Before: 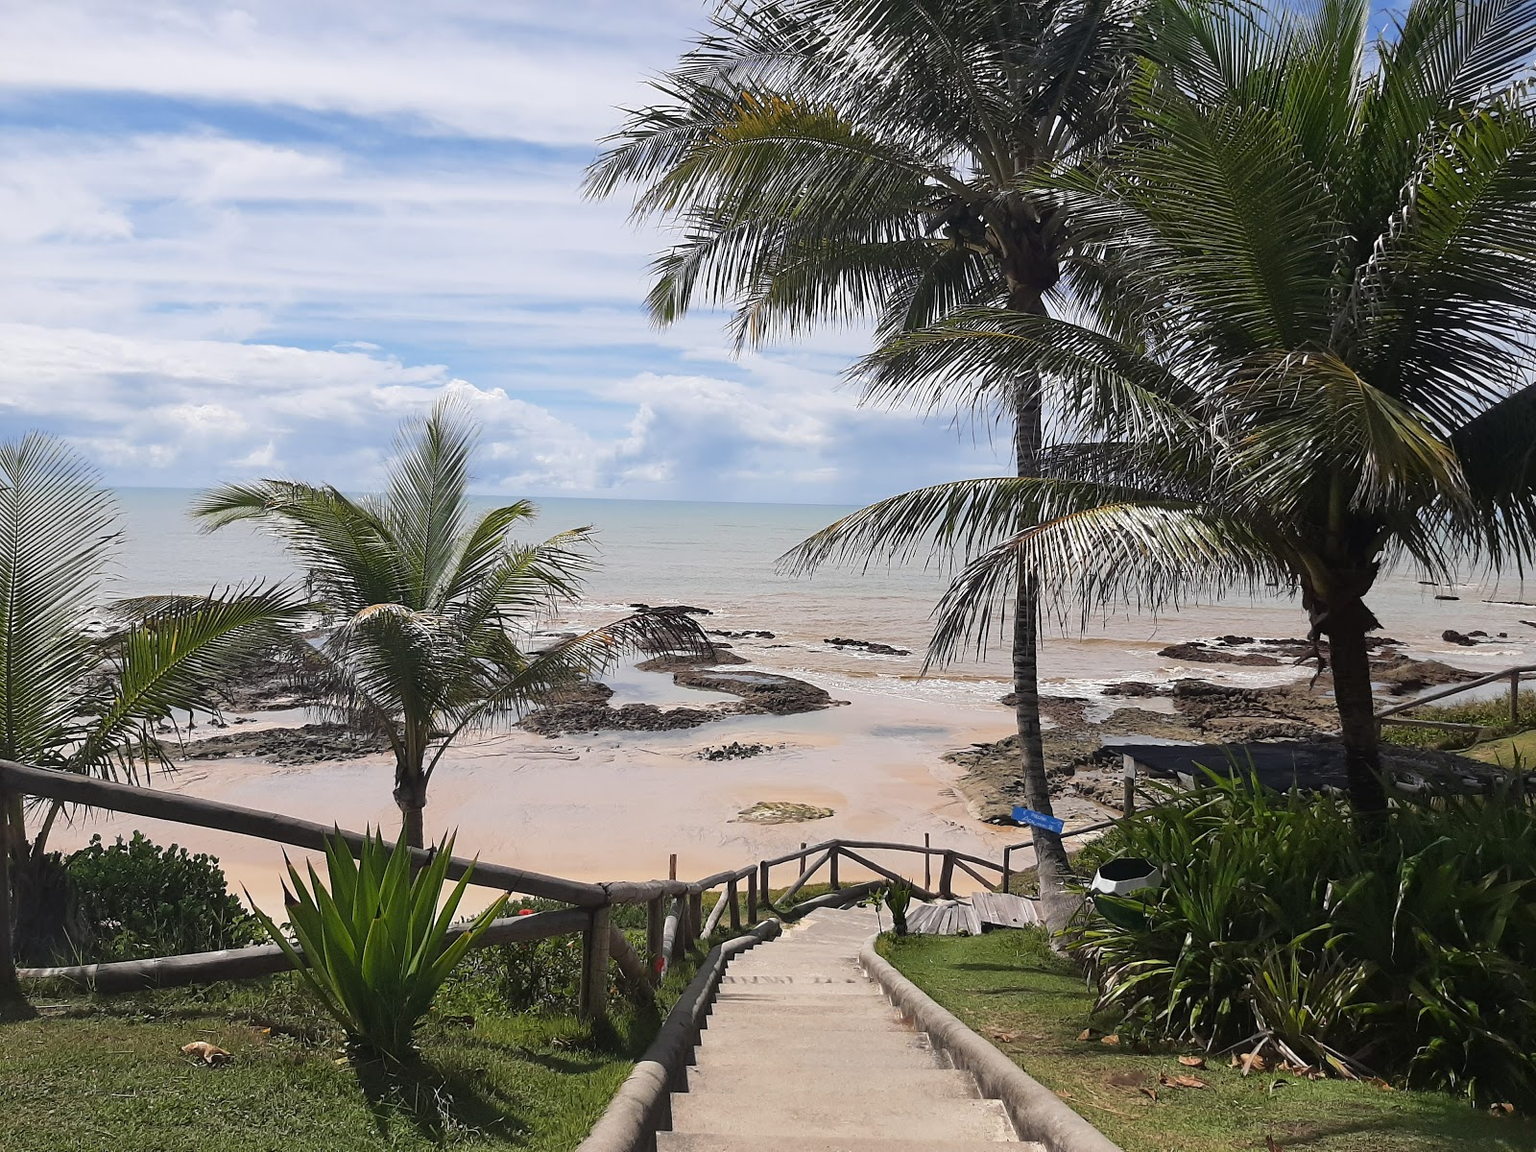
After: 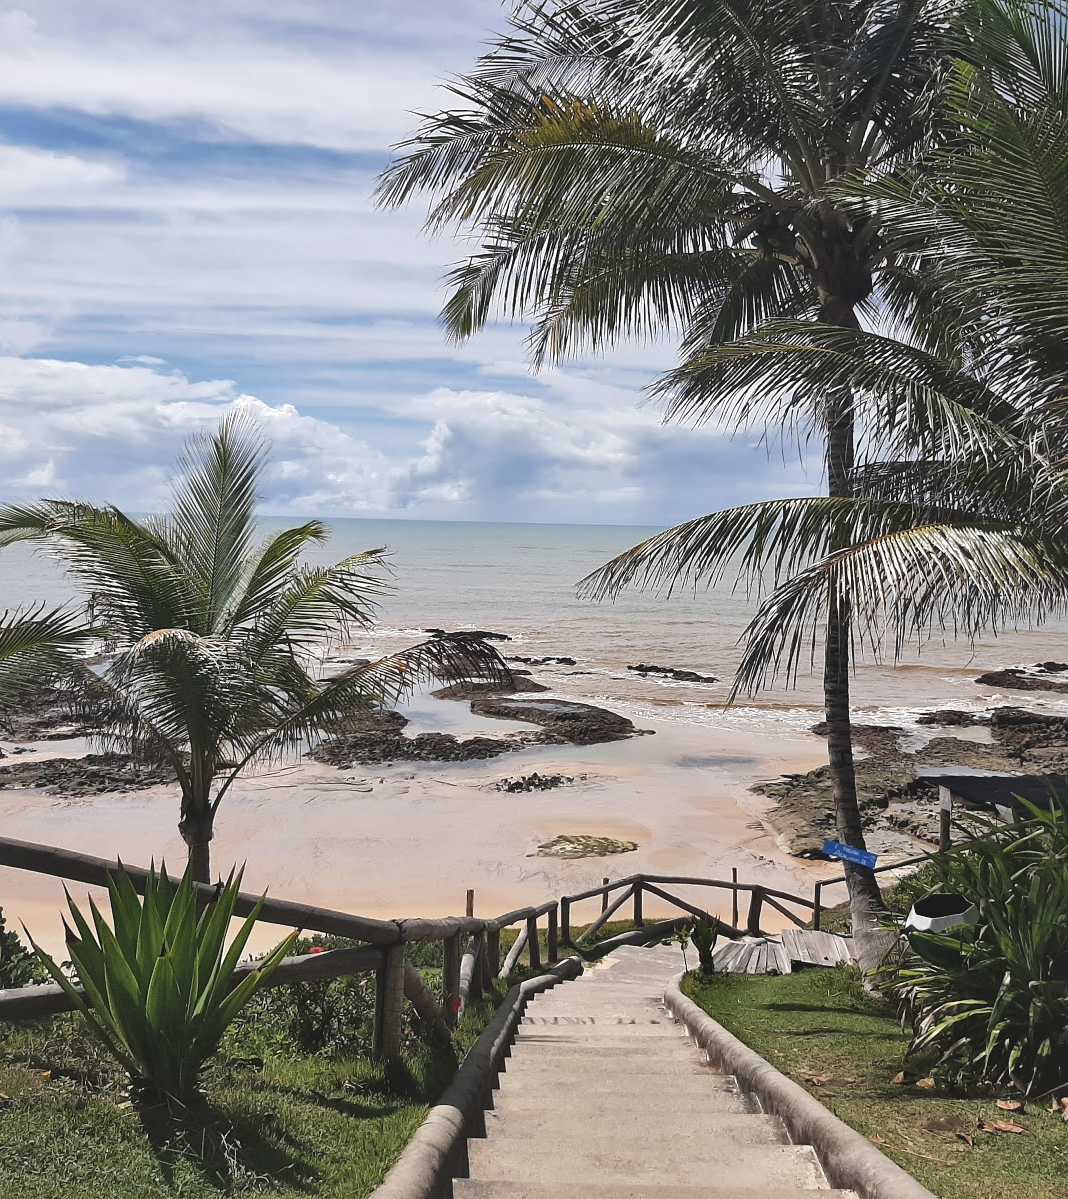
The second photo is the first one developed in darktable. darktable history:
exposure: black level correction -0.015, exposure -0.132 EV, compensate highlight preservation false
crop and rotate: left 14.487%, right 18.744%
local contrast: mode bilateral grid, contrast 26, coarseness 47, detail 152%, midtone range 0.2
